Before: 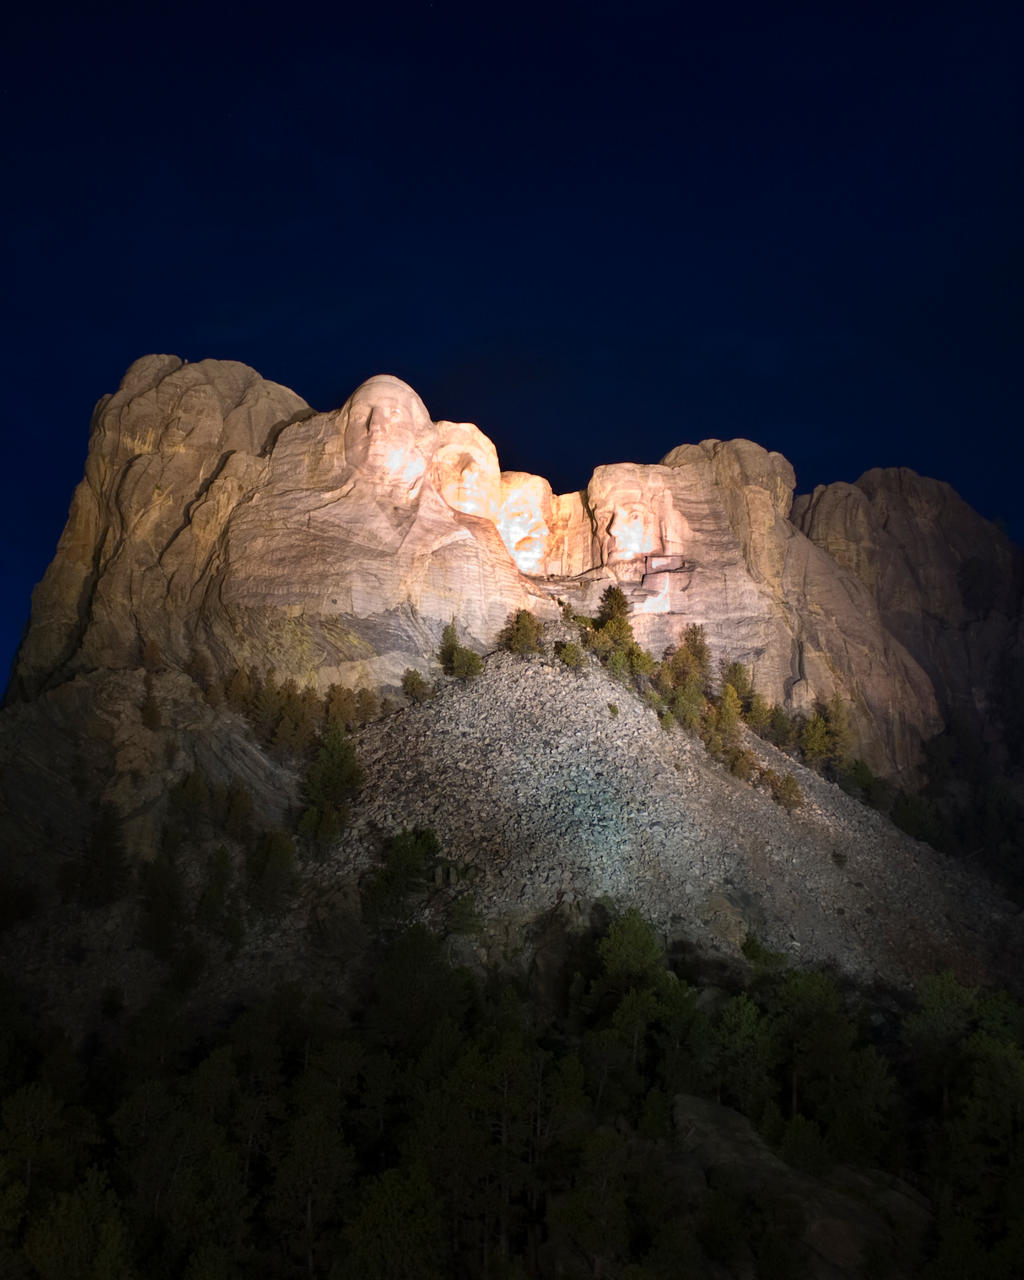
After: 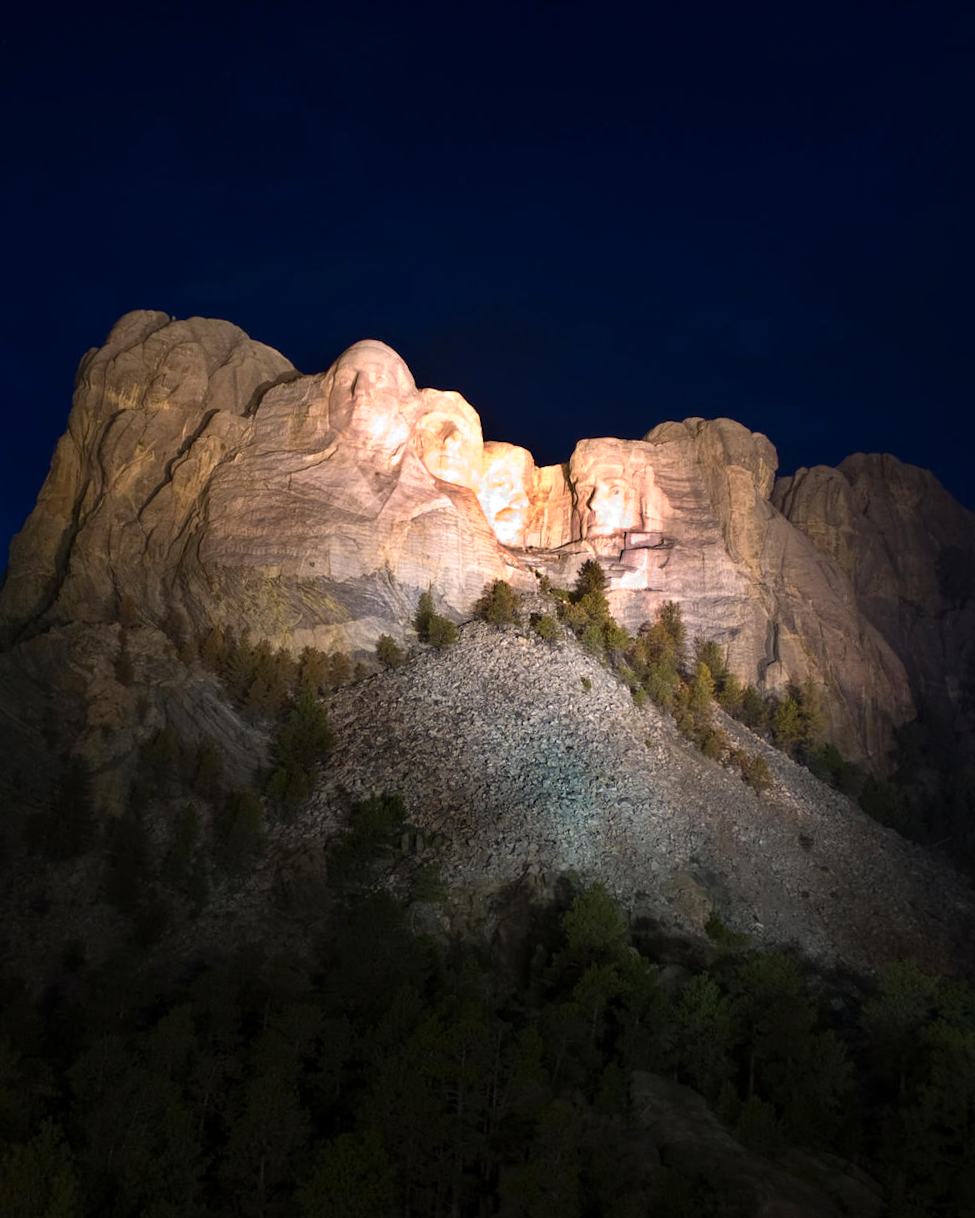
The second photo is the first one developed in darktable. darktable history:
crop and rotate: angle -2.33°
base curve: curves: ch0 [(0, 0) (0.303, 0.277) (1, 1)], preserve colors none
exposure: exposure 0.168 EV, compensate exposure bias true, compensate highlight preservation false
